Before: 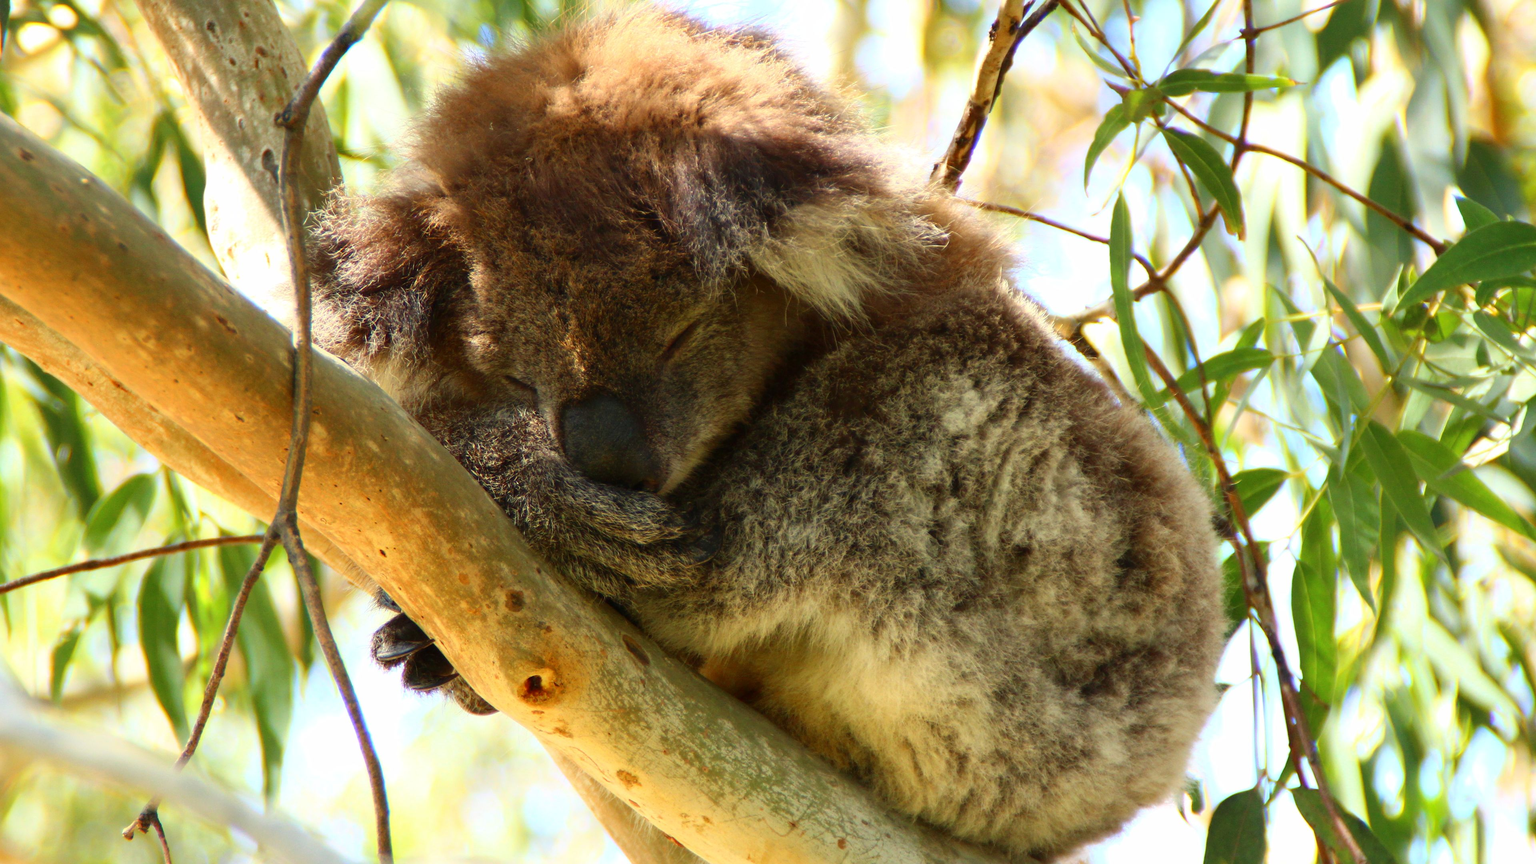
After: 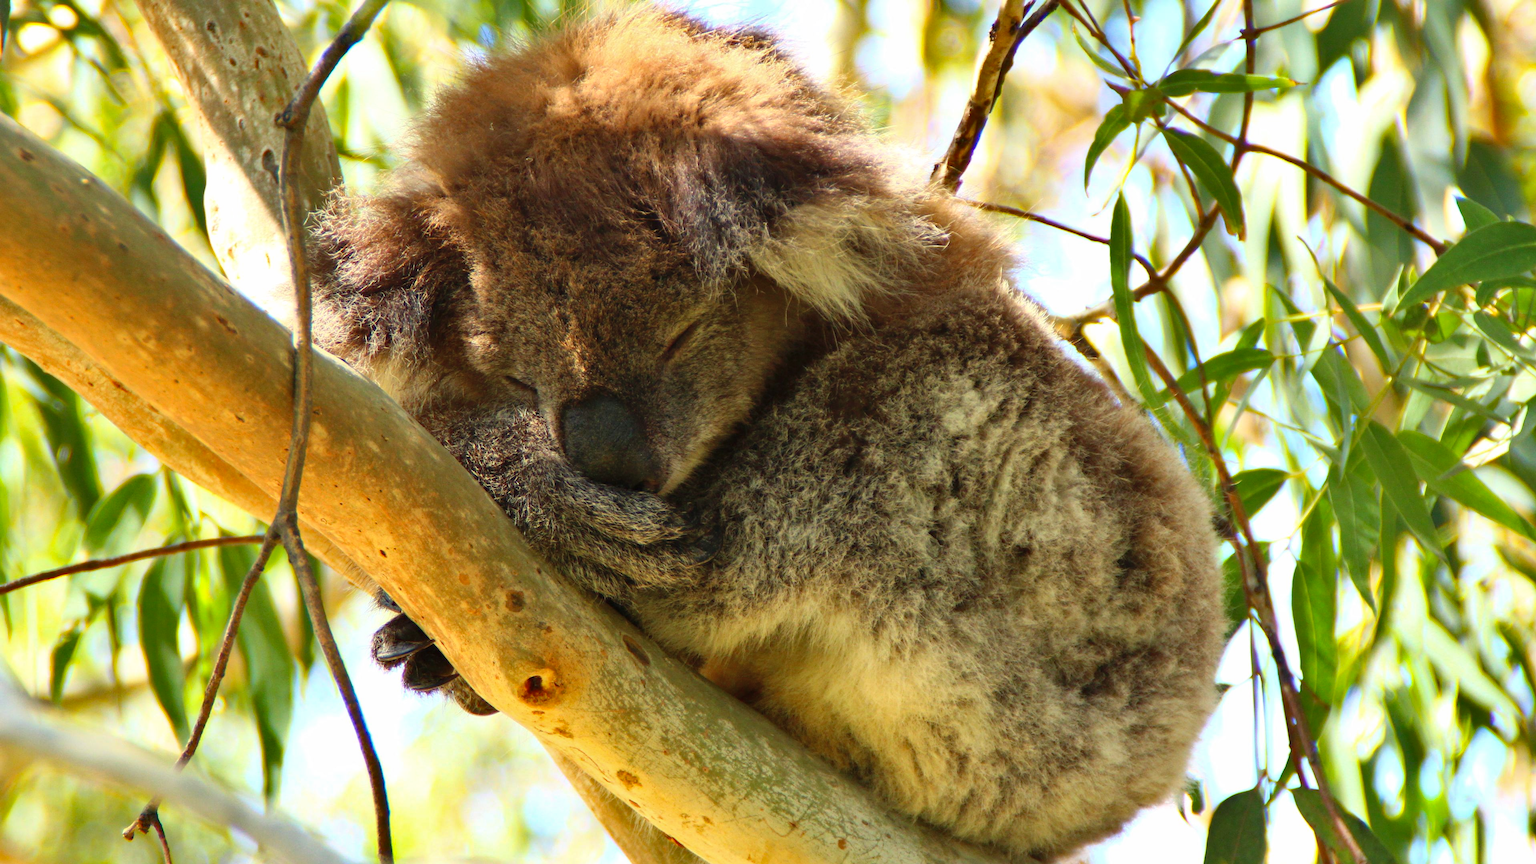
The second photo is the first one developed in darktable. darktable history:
haze removal: strength 0.29, distance 0.25, compatibility mode true, adaptive false
contrast brightness saturation: contrast 0.05, brightness 0.06, saturation 0.01
base curve: curves: ch0 [(0, 0) (0.989, 0.992)], preserve colors none
shadows and highlights: shadows 32.83, highlights -47.7, soften with gaussian
